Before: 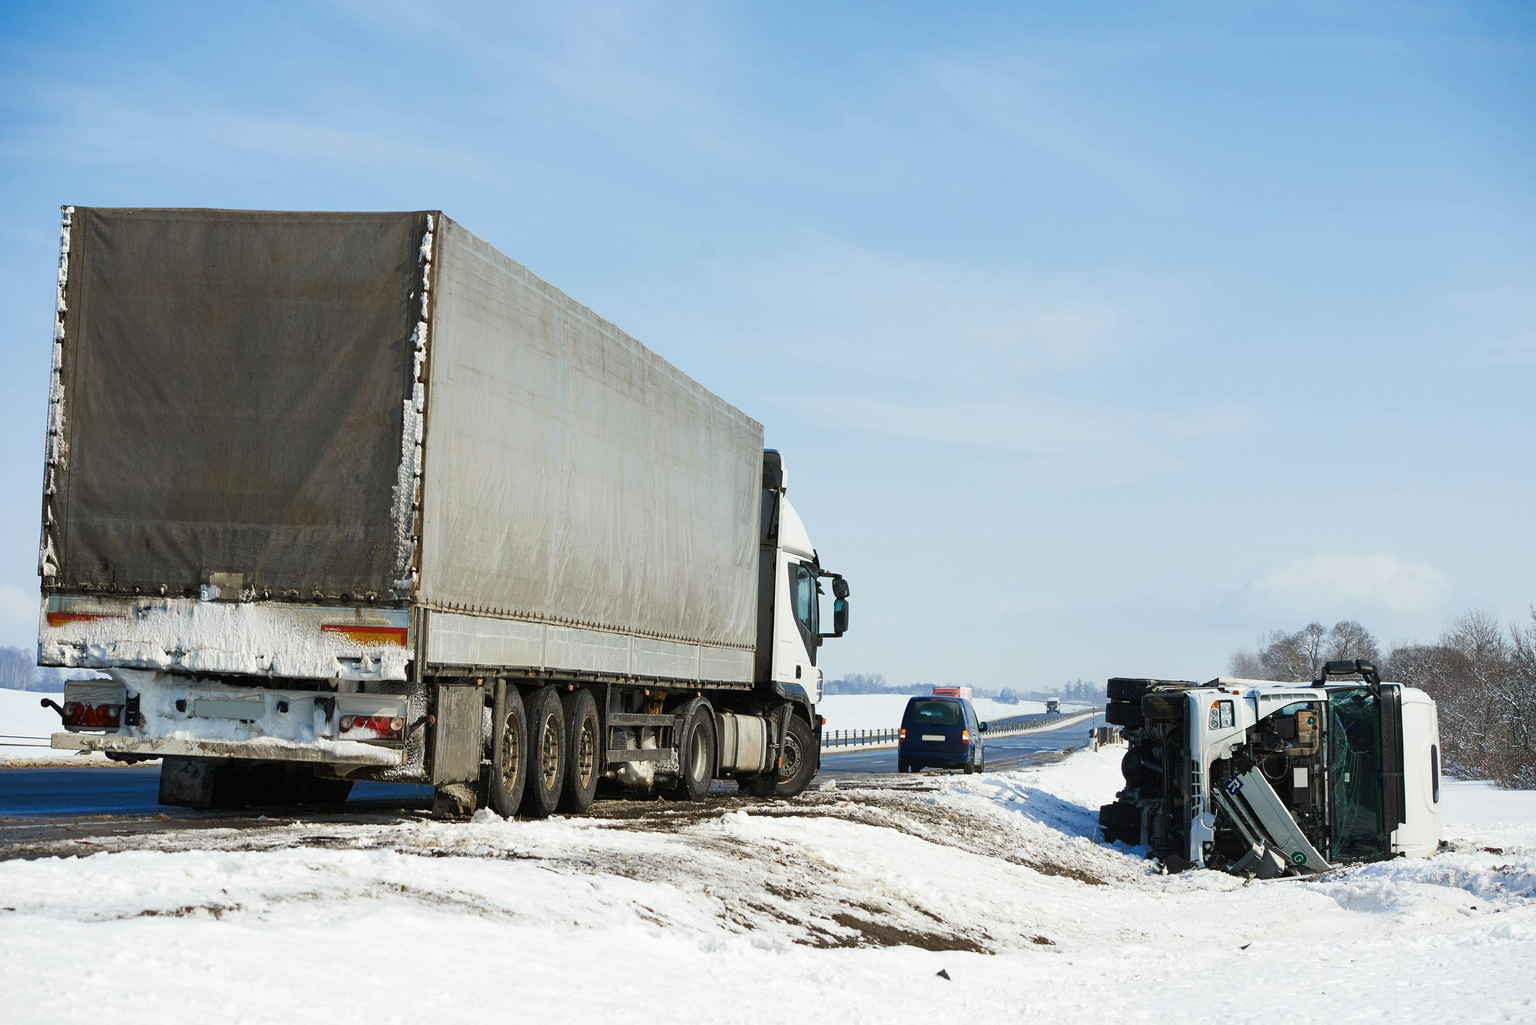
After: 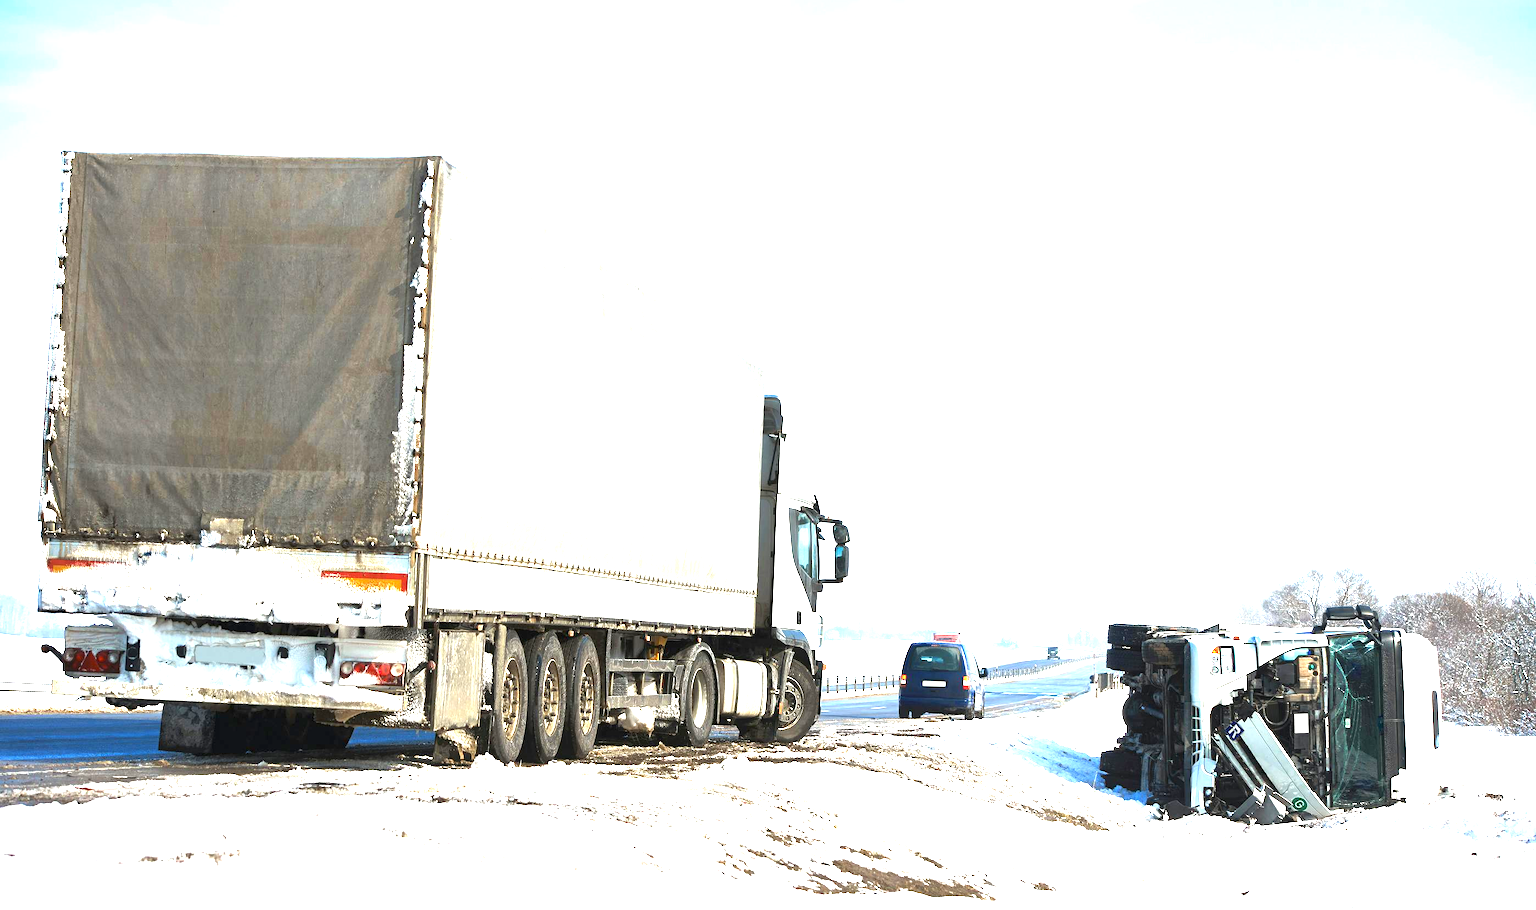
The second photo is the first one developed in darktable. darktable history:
exposure: black level correction 0, exposure 1.974 EV, compensate highlight preservation false
crop and rotate: top 5.455%, bottom 5.76%
